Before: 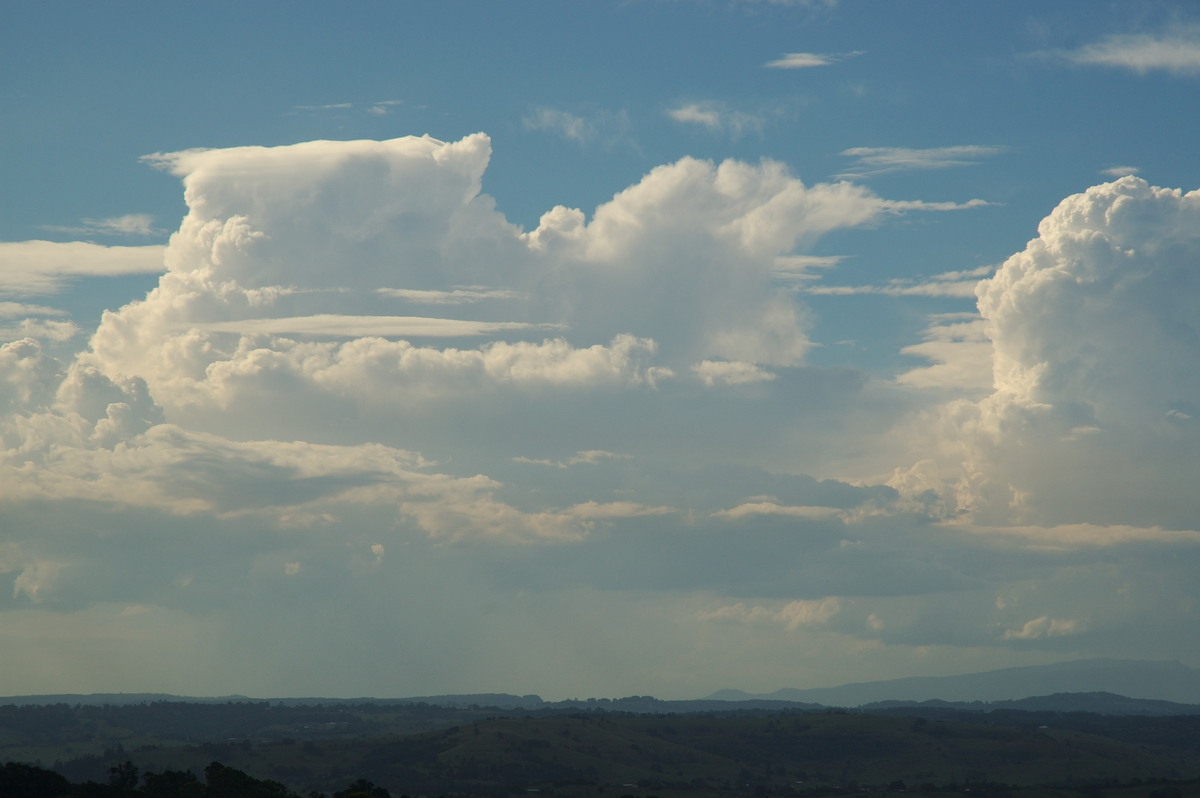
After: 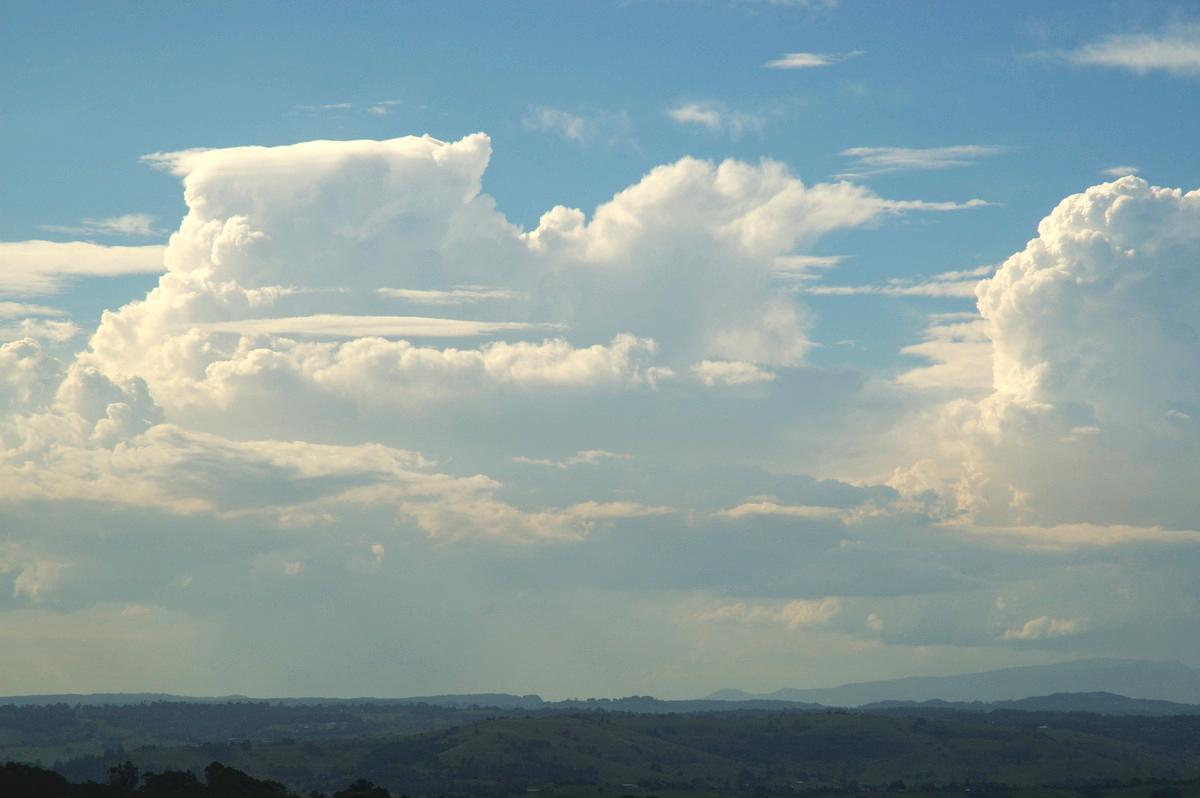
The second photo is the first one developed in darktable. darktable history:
base curve: curves: ch0 [(0, 0) (0.989, 0.992)], preserve colors none
local contrast: highlights 48%, shadows 5%, detail 99%
exposure: exposure 0.568 EV, compensate highlight preservation false
